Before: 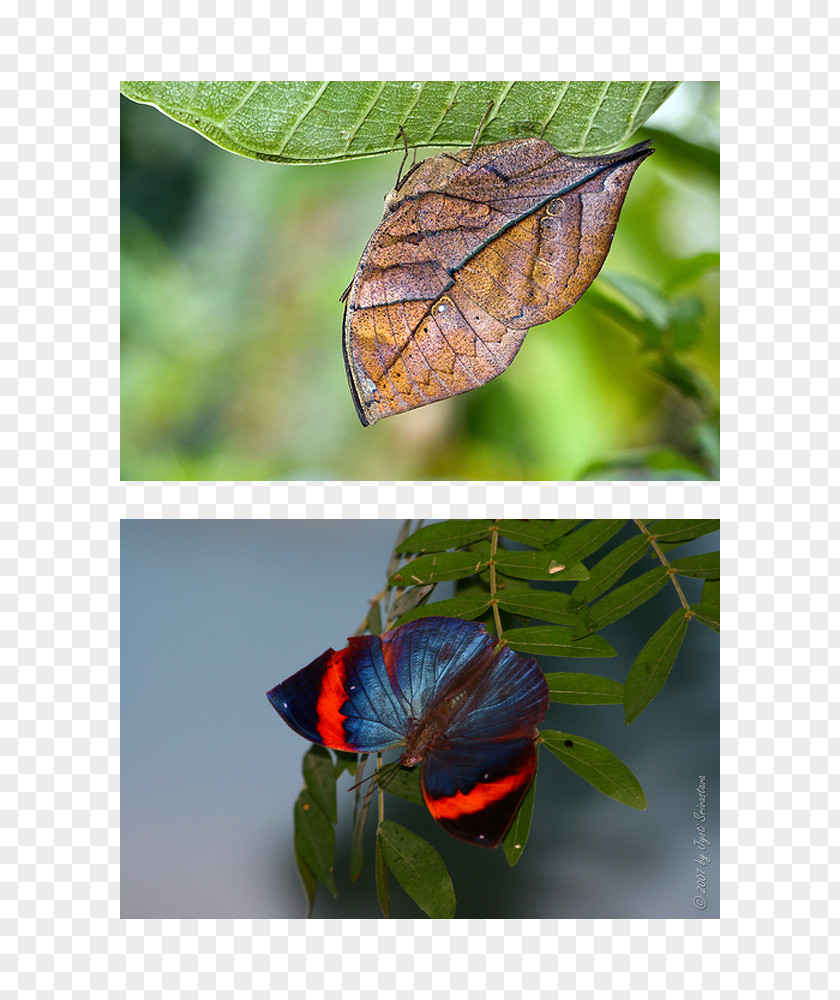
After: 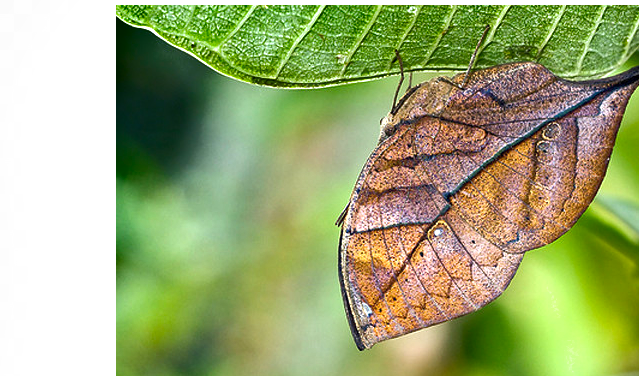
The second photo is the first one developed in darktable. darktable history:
exposure: exposure 0.422 EV, compensate exposure bias true, compensate highlight preservation false
crop: left 0.569%, top 7.63%, right 23.315%, bottom 54.765%
shadows and highlights: highlights color adjustment 73.63%, low approximation 0.01, soften with gaussian
